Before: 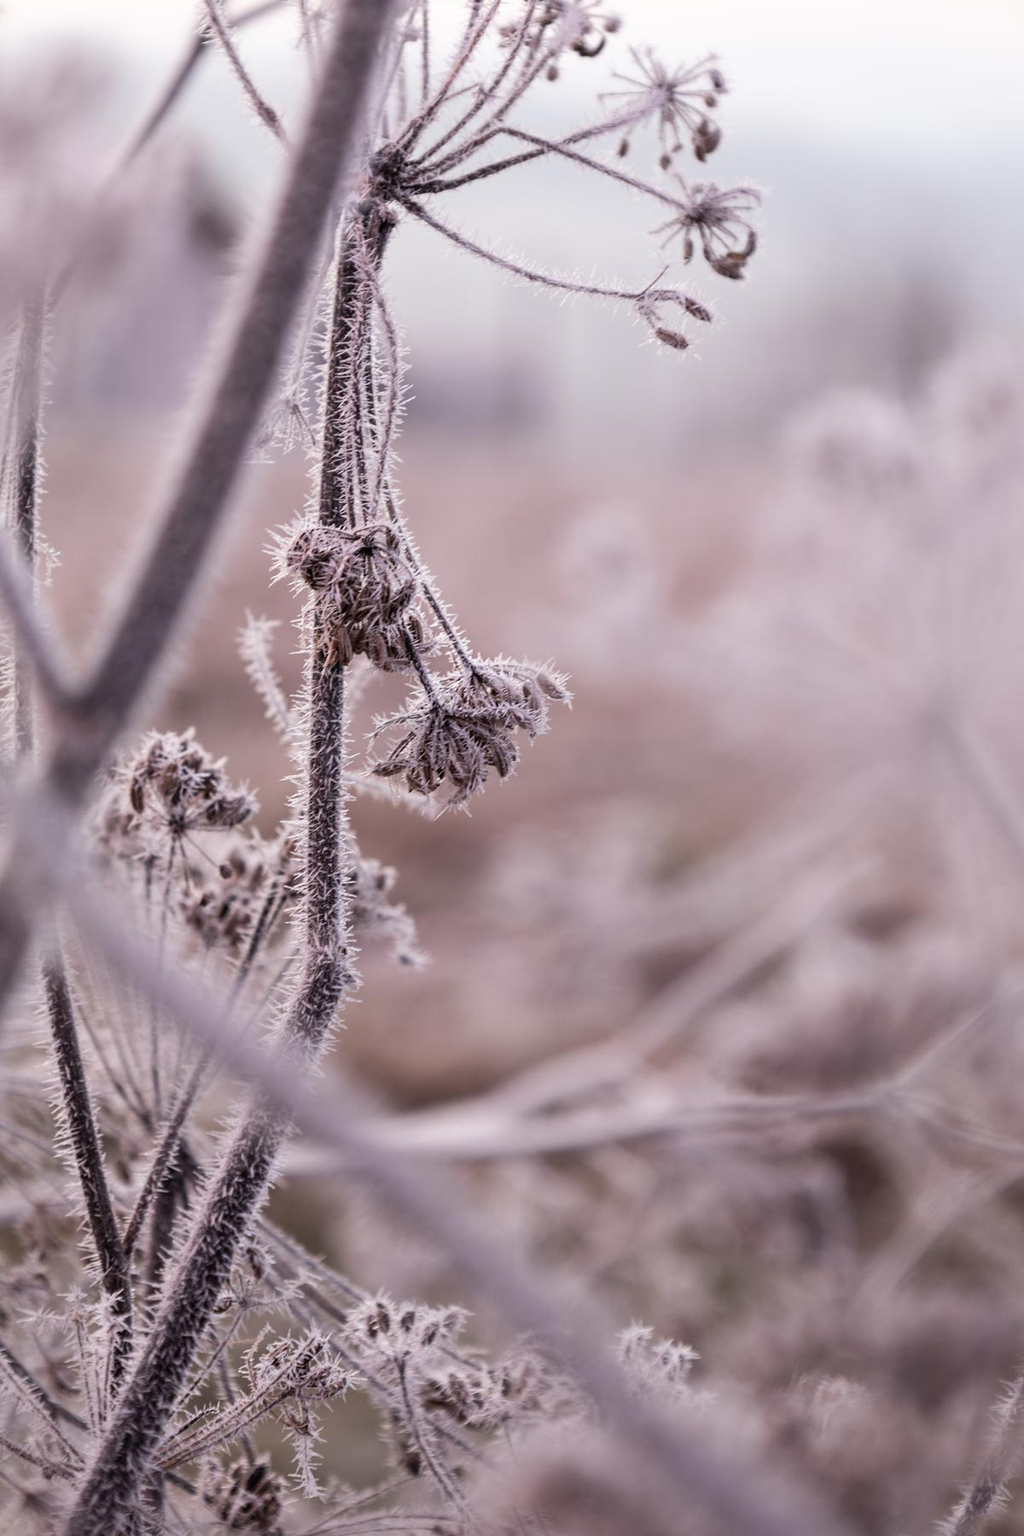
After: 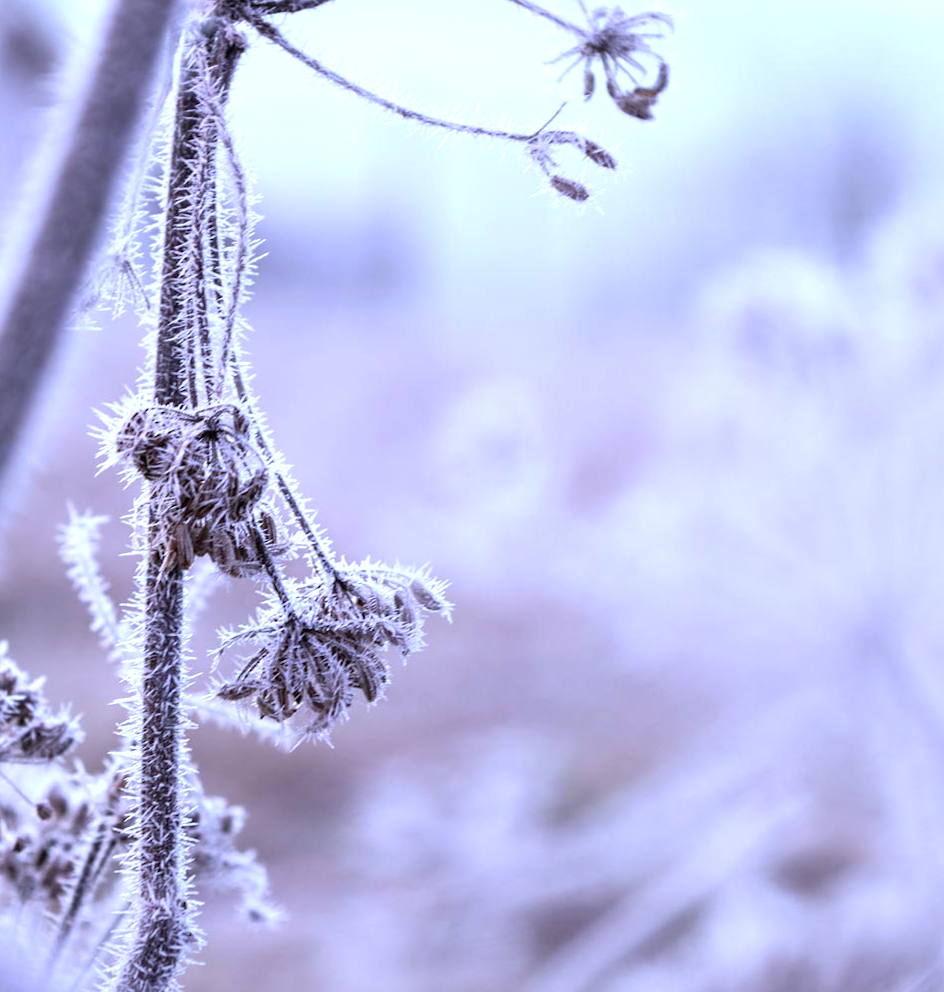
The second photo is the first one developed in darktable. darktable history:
rotate and perspective: rotation 0.174°, lens shift (vertical) 0.013, lens shift (horizontal) 0.019, shear 0.001, automatic cropping original format, crop left 0.007, crop right 0.991, crop top 0.016, crop bottom 0.997
white balance: red 0.871, blue 1.249
crop: left 18.38%, top 11.092%, right 2.134%, bottom 33.217%
exposure: black level correction 0, exposure 0.7 EV, compensate exposure bias true, compensate highlight preservation false
